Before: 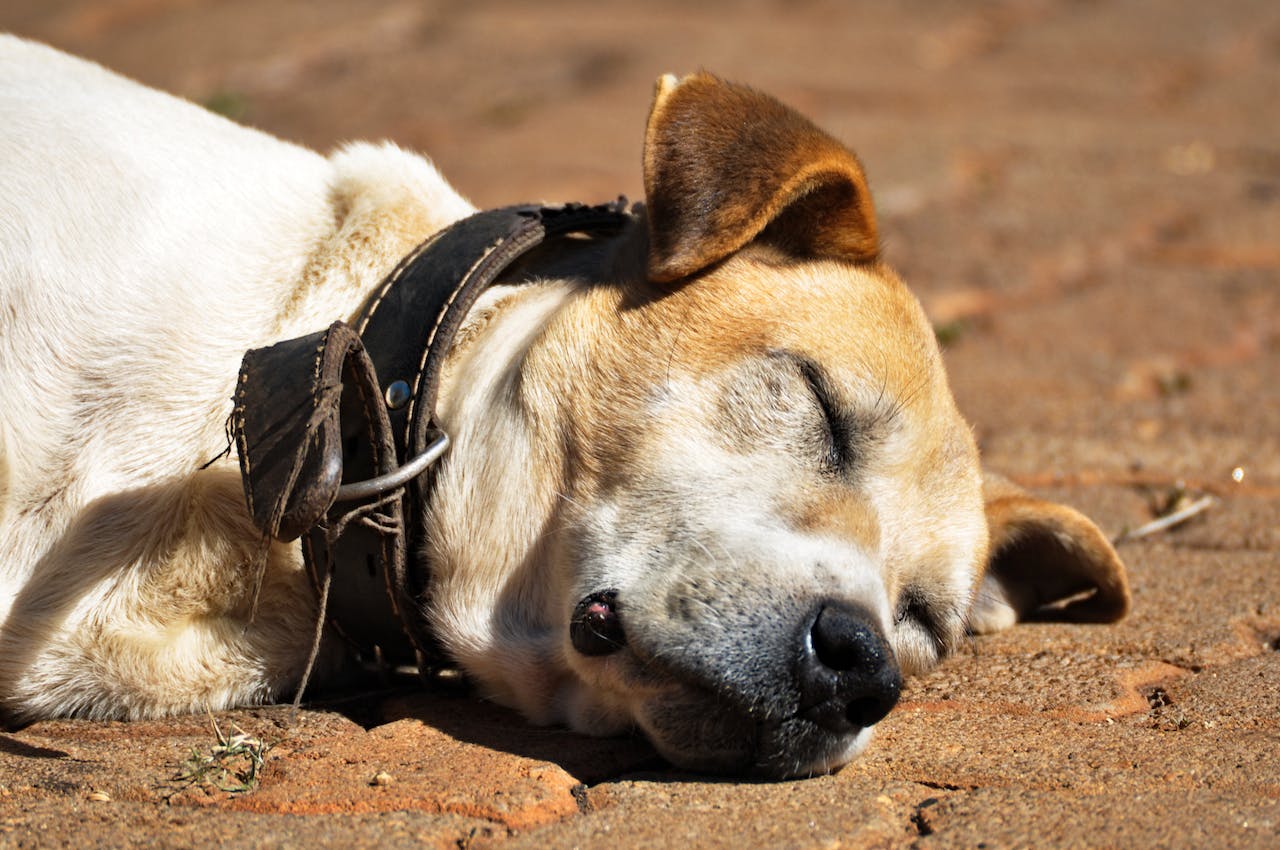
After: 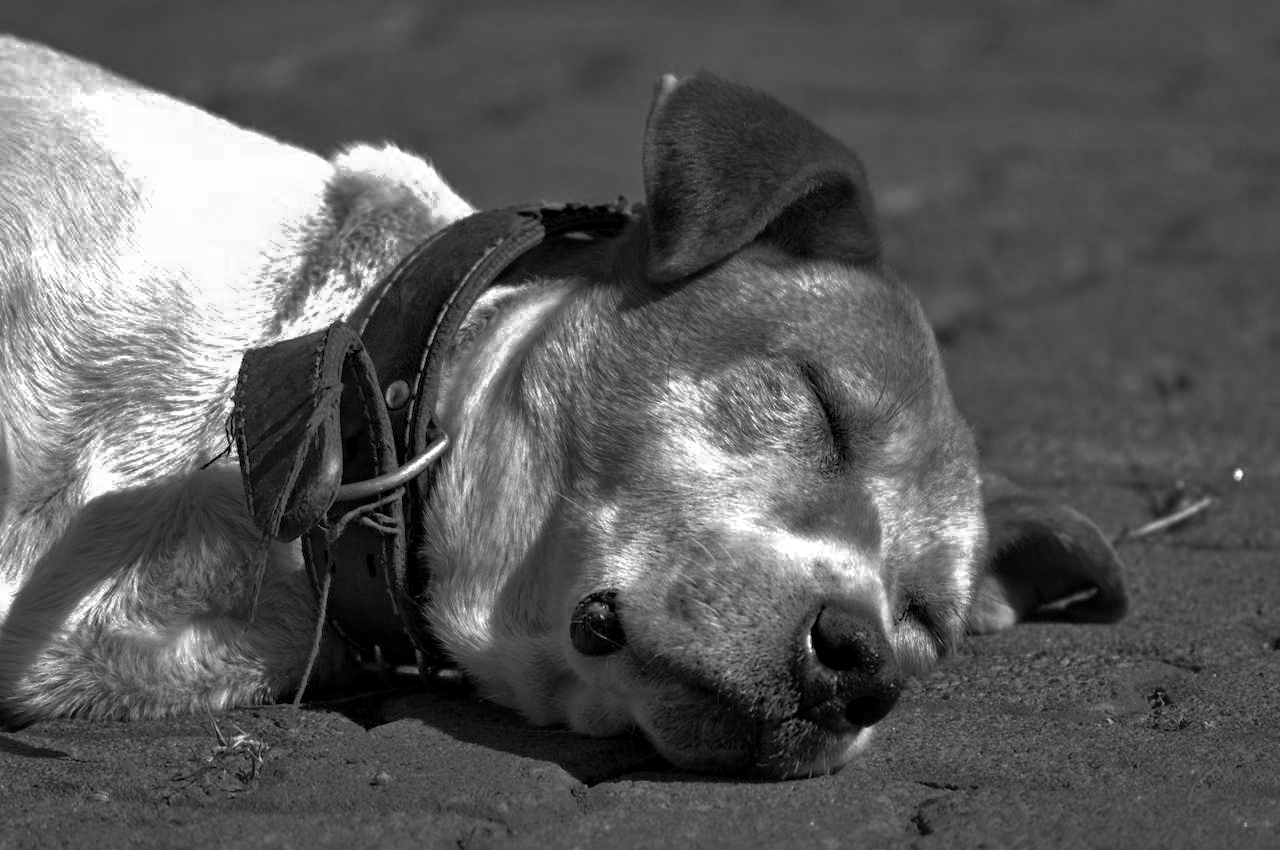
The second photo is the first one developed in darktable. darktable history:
color zones: curves: ch0 [(0.287, 0.048) (0.493, 0.484) (0.737, 0.816)]; ch1 [(0, 0) (0.143, 0) (0.286, 0) (0.429, 0) (0.571, 0) (0.714, 0) (0.857, 0)]
local contrast: mode bilateral grid, contrast 20, coarseness 50, detail 120%, midtone range 0.2
shadows and highlights: on, module defaults
base curve: curves: ch0 [(0, 0) (0.826, 0.587) (1, 1)]
exposure: exposure 0.2 EV, compensate highlight preservation false
